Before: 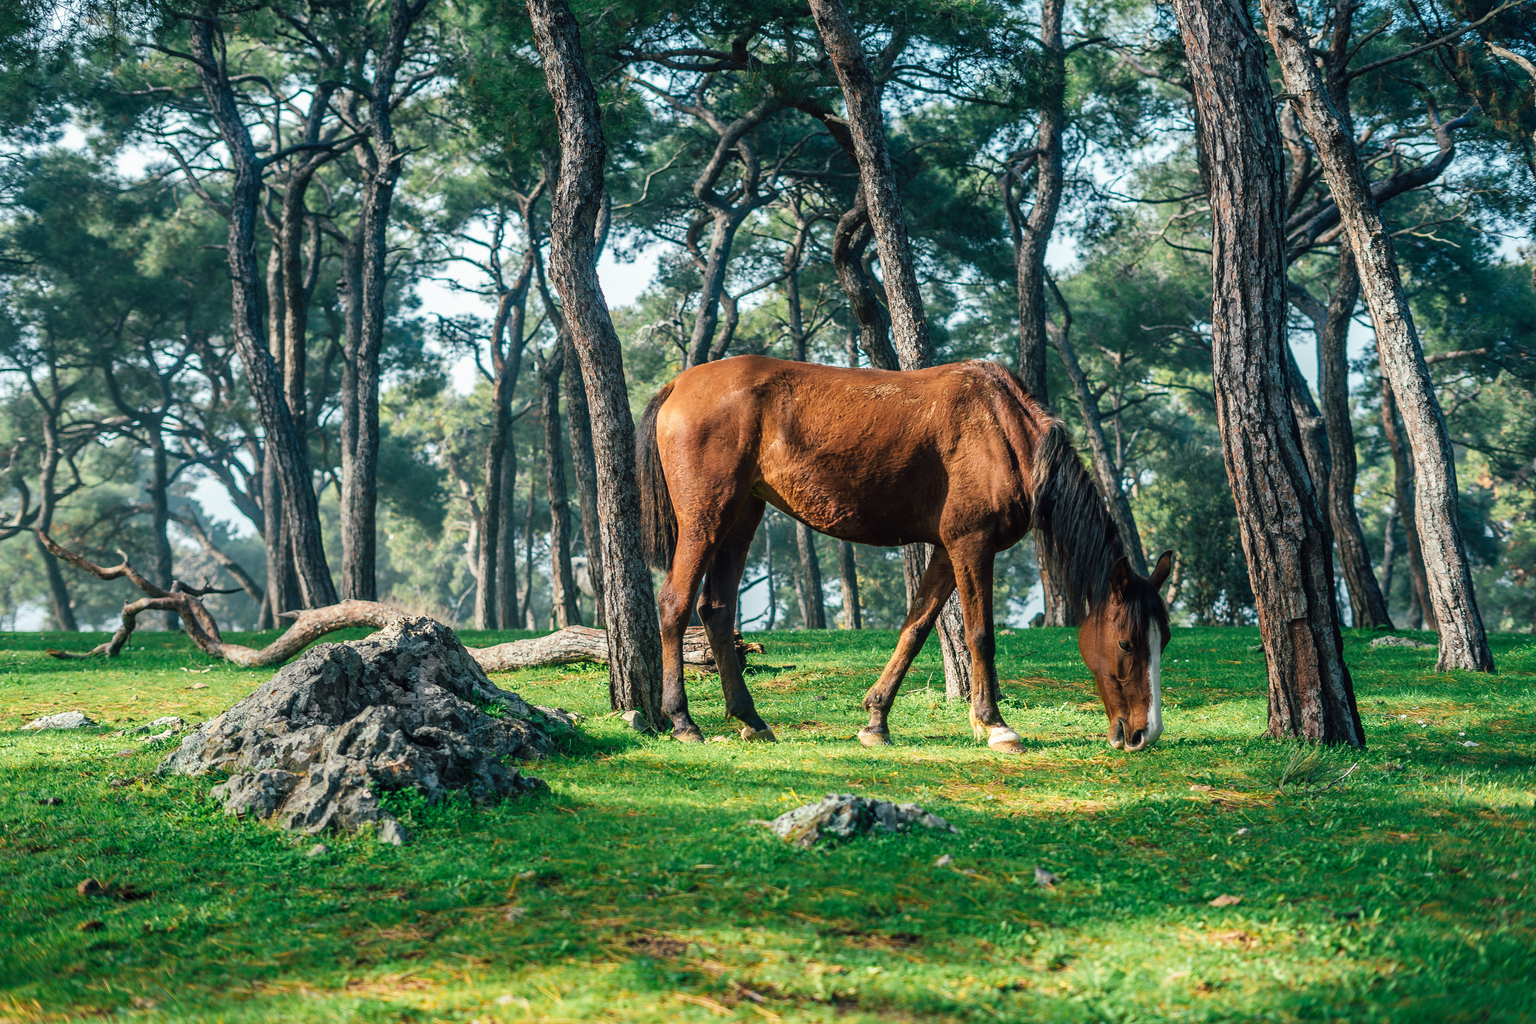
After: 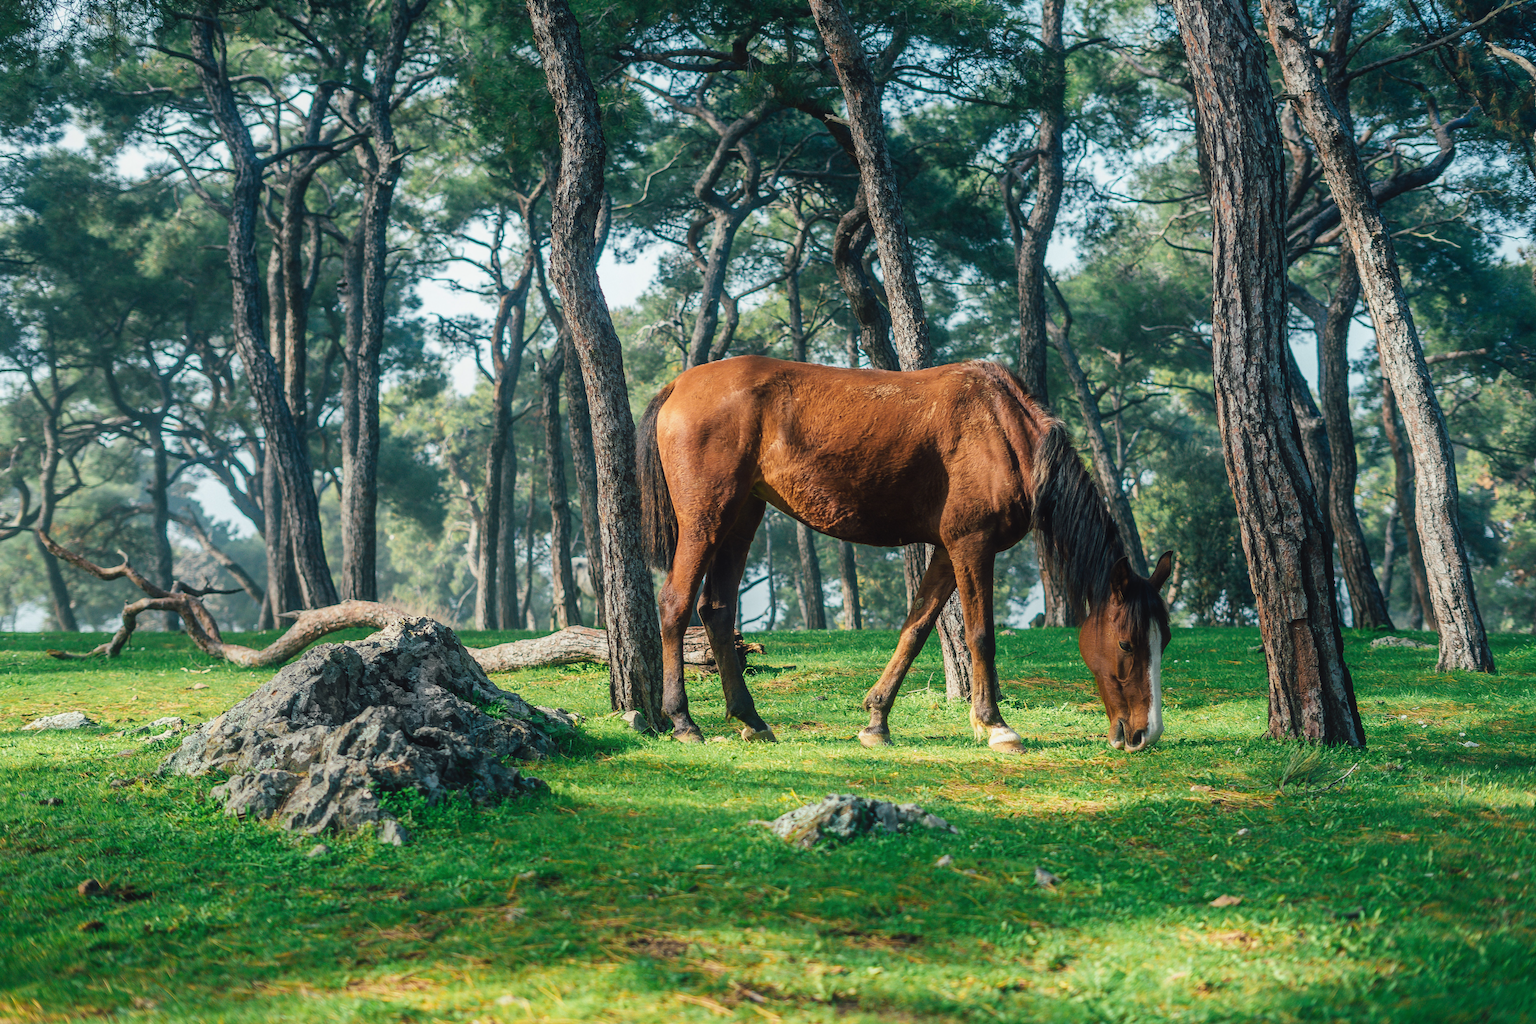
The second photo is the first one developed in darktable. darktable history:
contrast equalizer: octaves 7, y [[0.6 ×6], [0.55 ×6], [0 ×6], [0 ×6], [0 ×6]], mix -0.317
